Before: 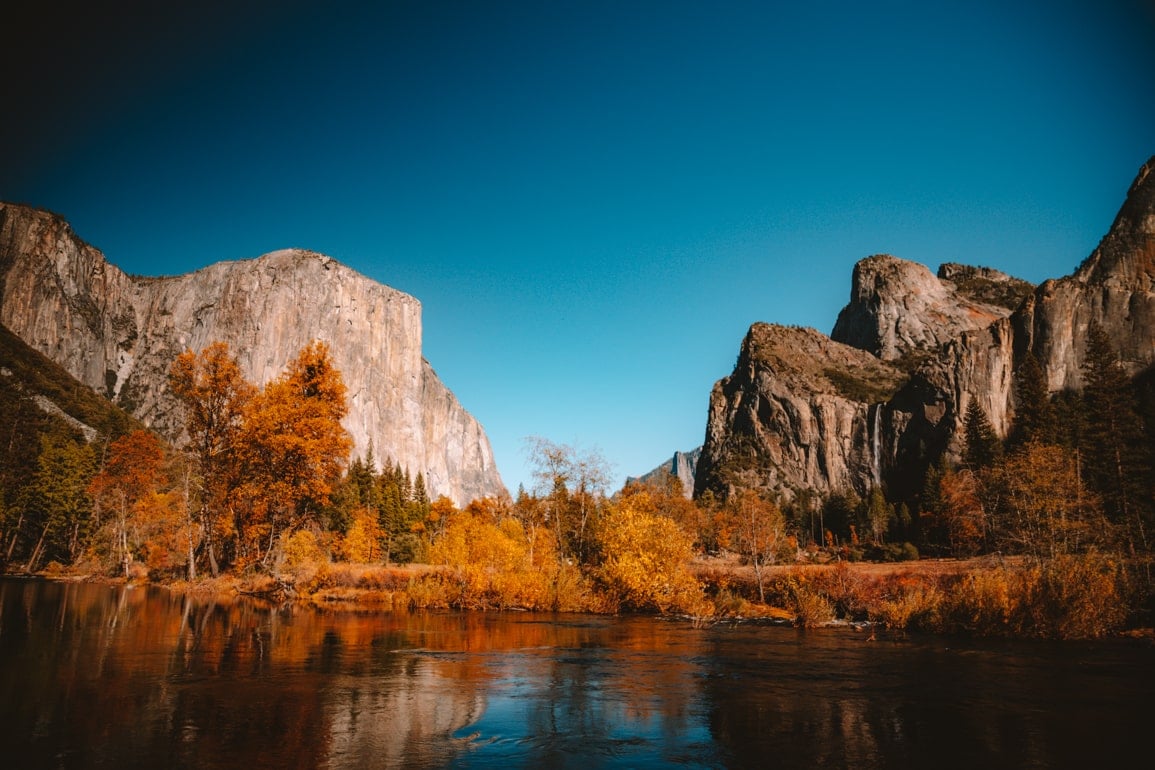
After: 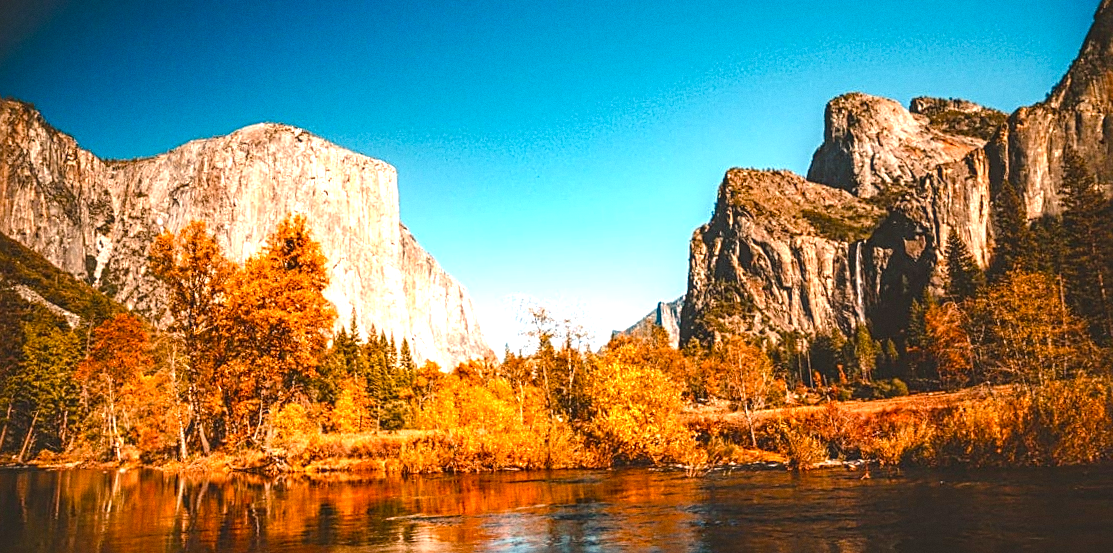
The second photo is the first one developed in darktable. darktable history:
color balance rgb: shadows lift › chroma 2%, shadows lift › hue 247.2°, power › chroma 0.3%, power › hue 25.2°, highlights gain › chroma 3%, highlights gain › hue 60°, global offset › luminance 0.75%, perceptual saturation grading › global saturation 20%, perceptual saturation grading › highlights -20%, perceptual saturation grading › shadows 30%, global vibrance 20%
crop and rotate: top 15.774%, bottom 5.506%
exposure: black level correction 0, exposure 1.173 EV, compensate exposure bias true, compensate highlight preservation false
grain: coarseness 0.09 ISO, strength 16.61%
local contrast: on, module defaults
rotate and perspective: rotation -3.52°, crop left 0.036, crop right 0.964, crop top 0.081, crop bottom 0.919
sharpen: radius 2.767
